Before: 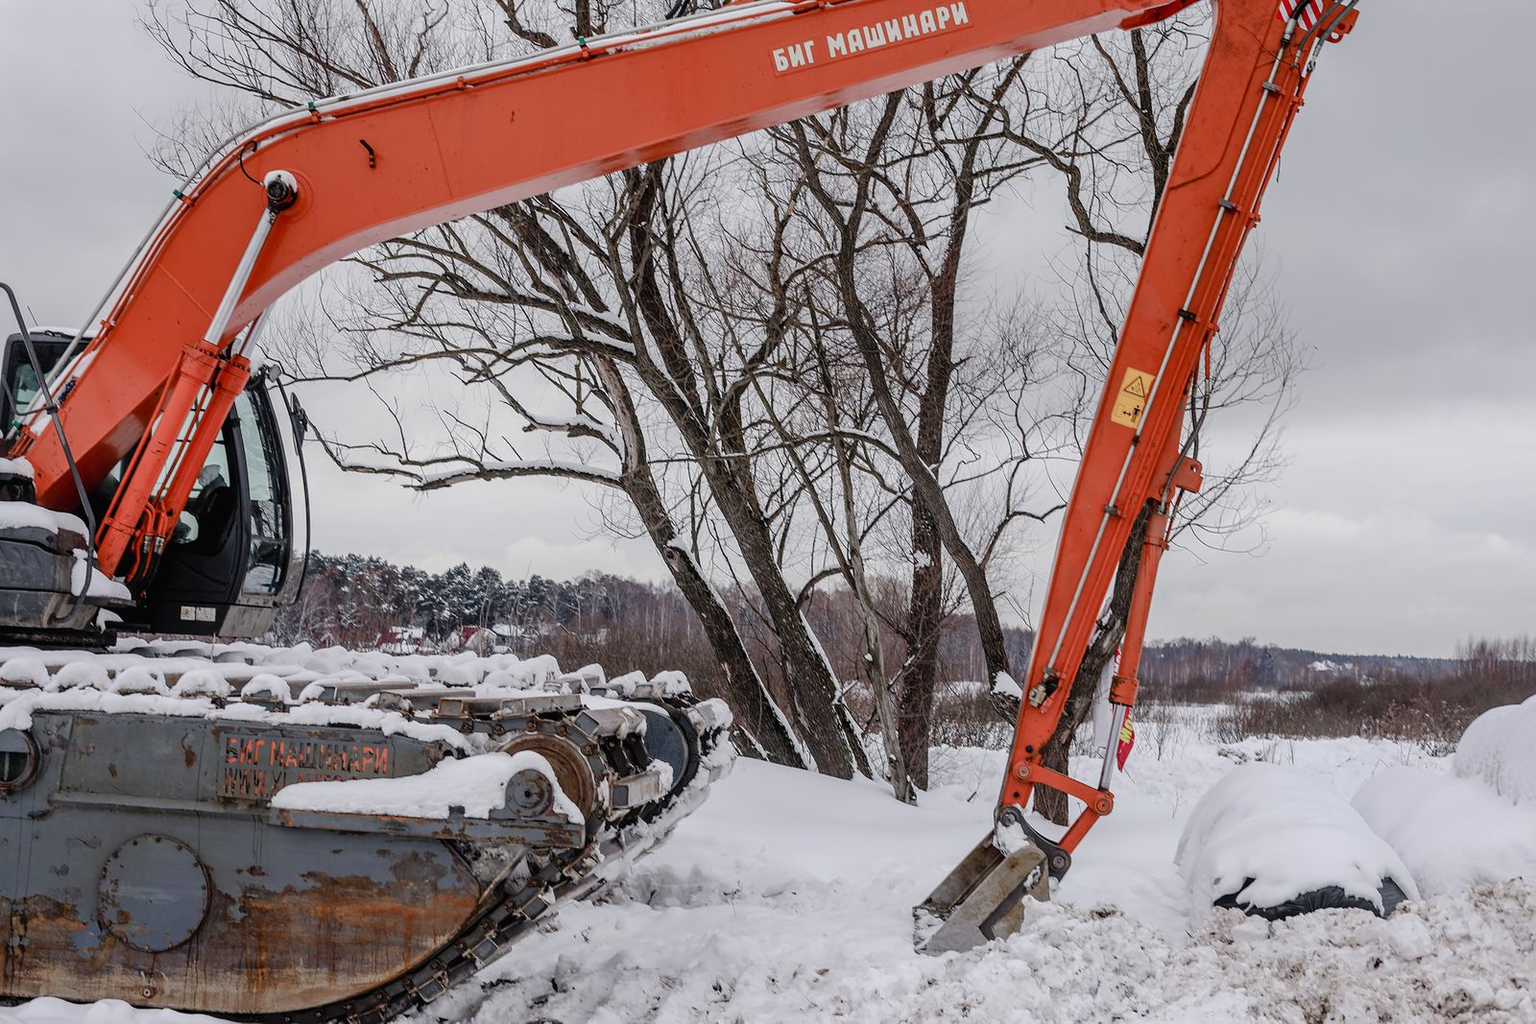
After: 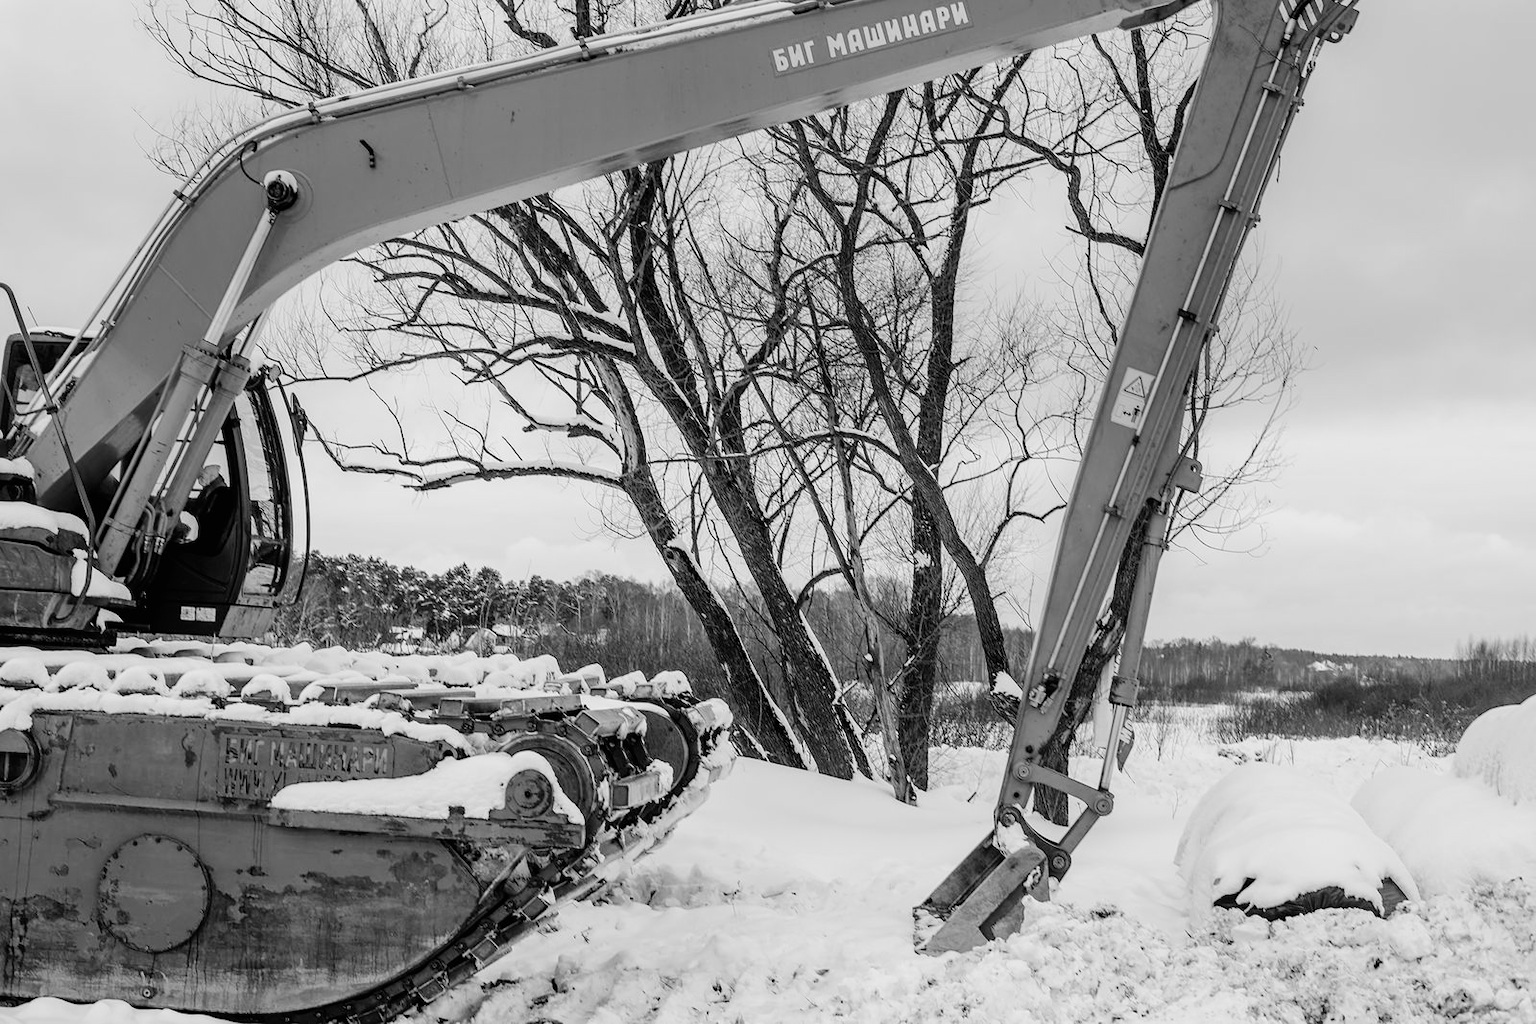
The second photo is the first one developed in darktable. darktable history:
monochrome: size 1
tone curve: curves: ch0 [(0, 0) (0.004, 0.001) (0.133, 0.112) (0.325, 0.362) (0.832, 0.893) (1, 1)], color space Lab, linked channels, preserve colors none
